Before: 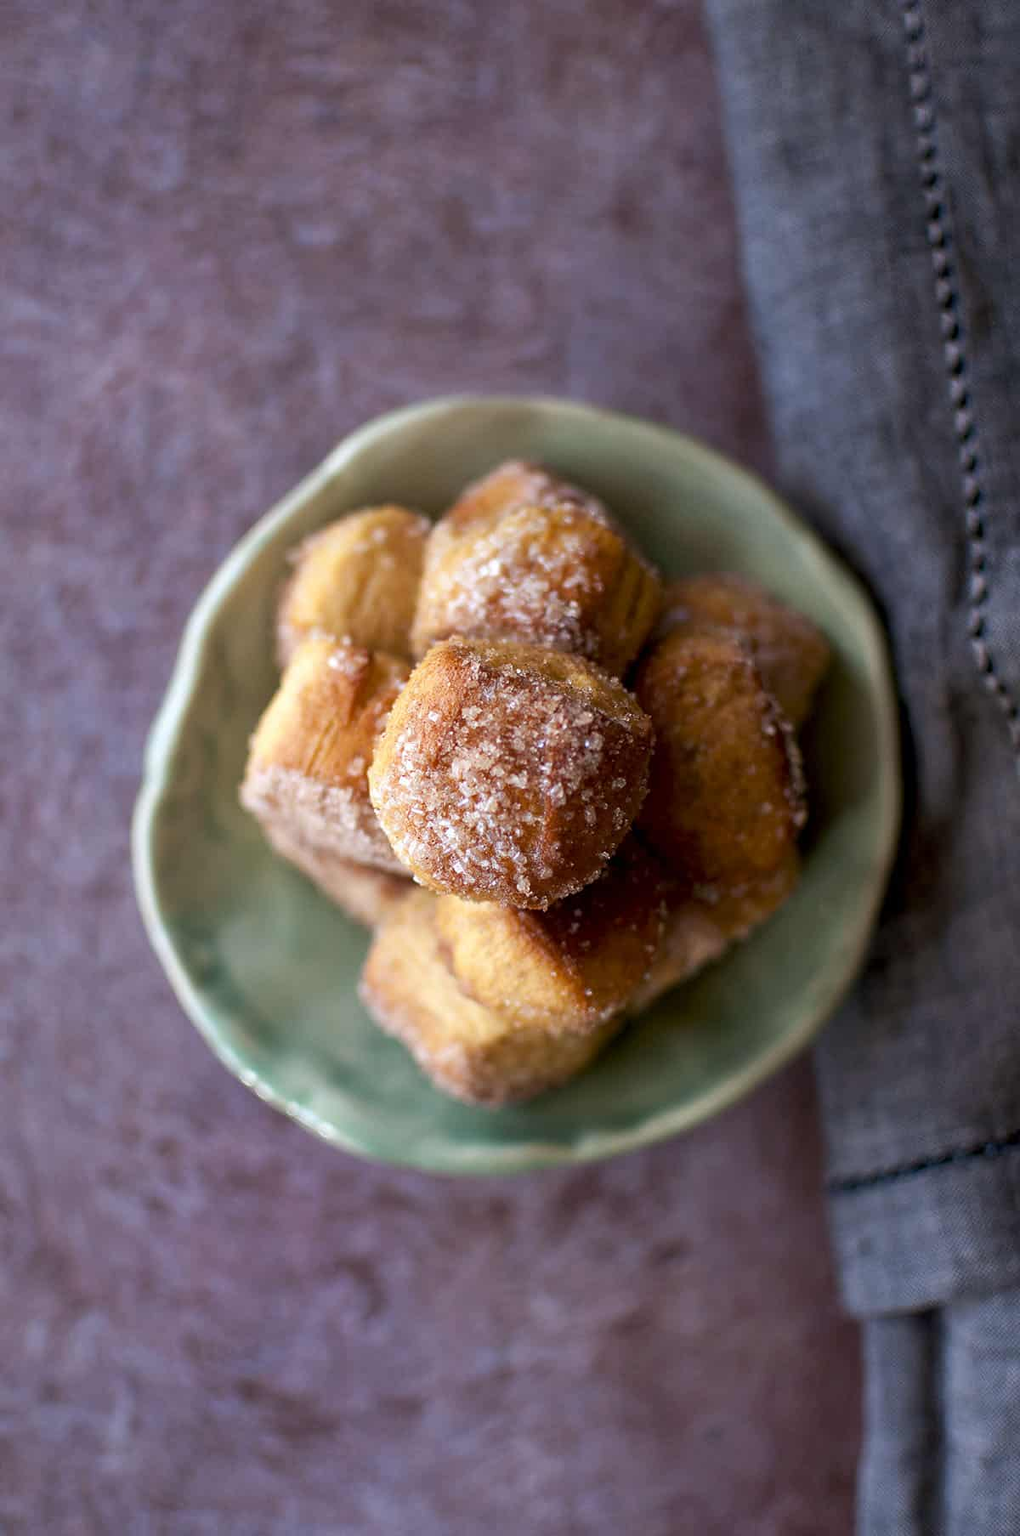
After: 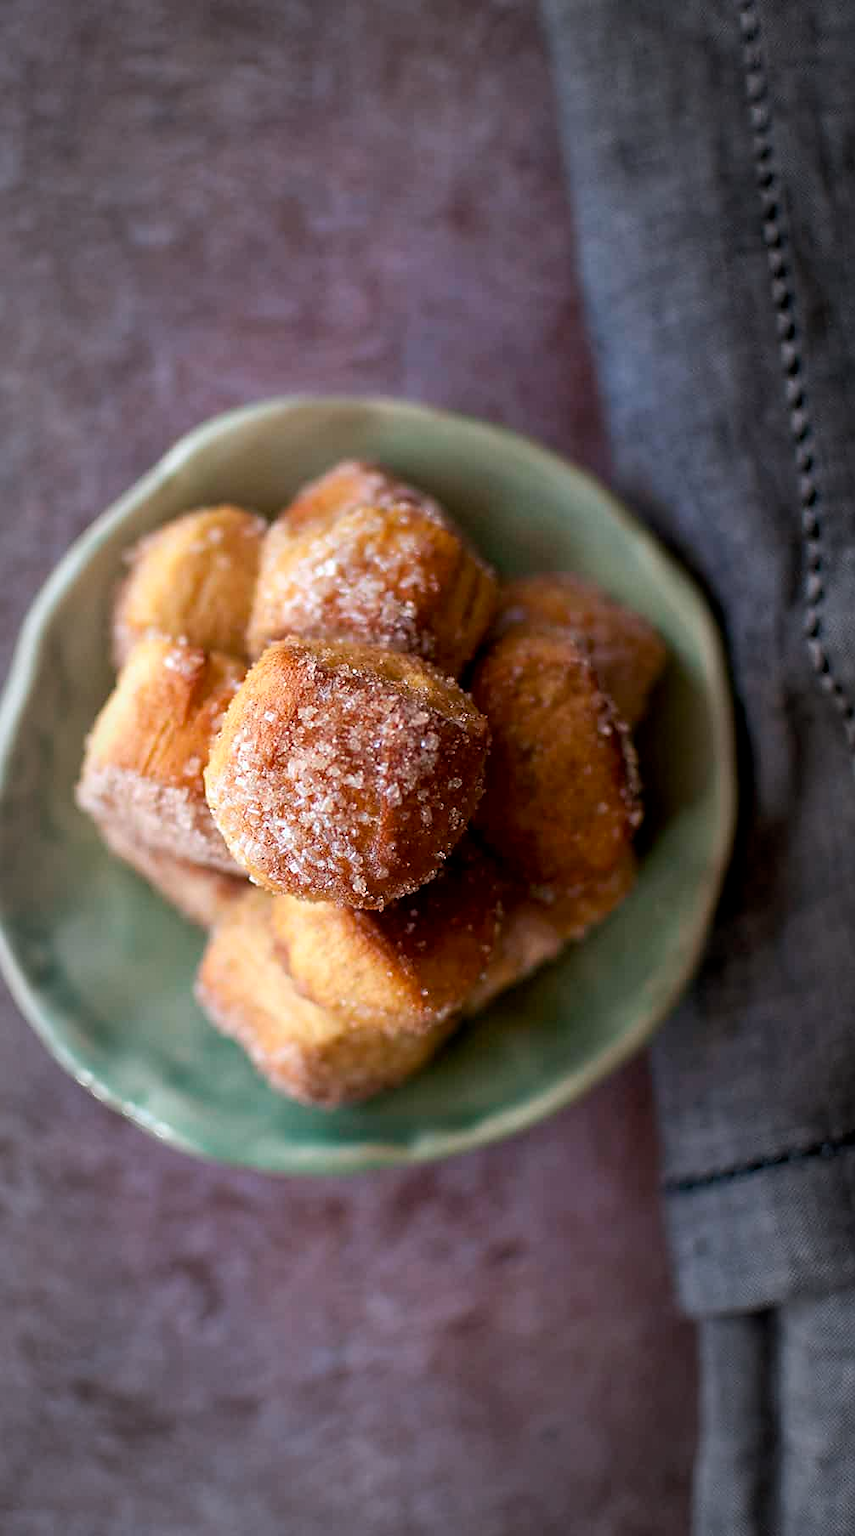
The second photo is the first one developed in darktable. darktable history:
crop: left 16.135%
vignetting: fall-off start 65.88%, fall-off radius 39.72%, brightness -0.286, automatic ratio true, width/height ratio 0.674
sharpen: radius 1.498, amount 0.405, threshold 1.562
